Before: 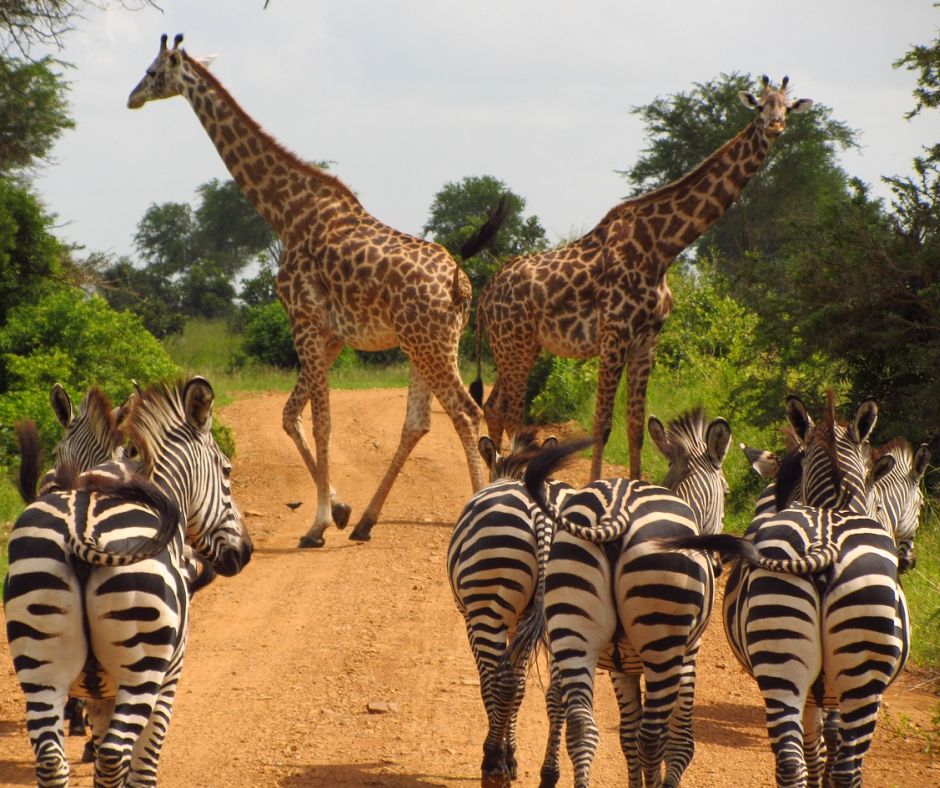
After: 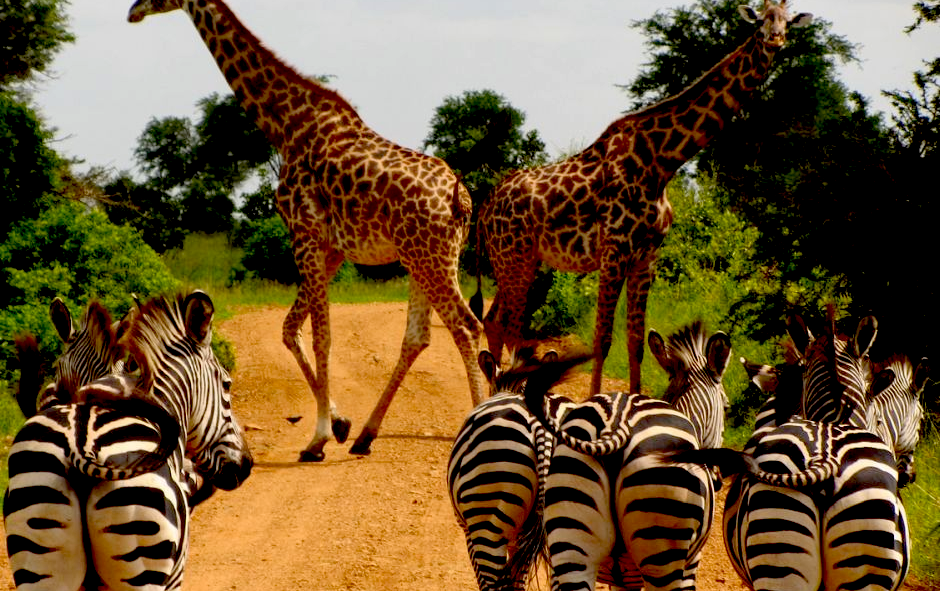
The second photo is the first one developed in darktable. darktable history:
exposure: black level correction 0.056, compensate highlight preservation false
crop: top 11.038%, bottom 13.962%
contrast equalizer: y [[0.5 ×6], [0.5 ×6], [0.5, 0.5, 0.501, 0.545, 0.707, 0.863], [0 ×6], [0 ×6]]
